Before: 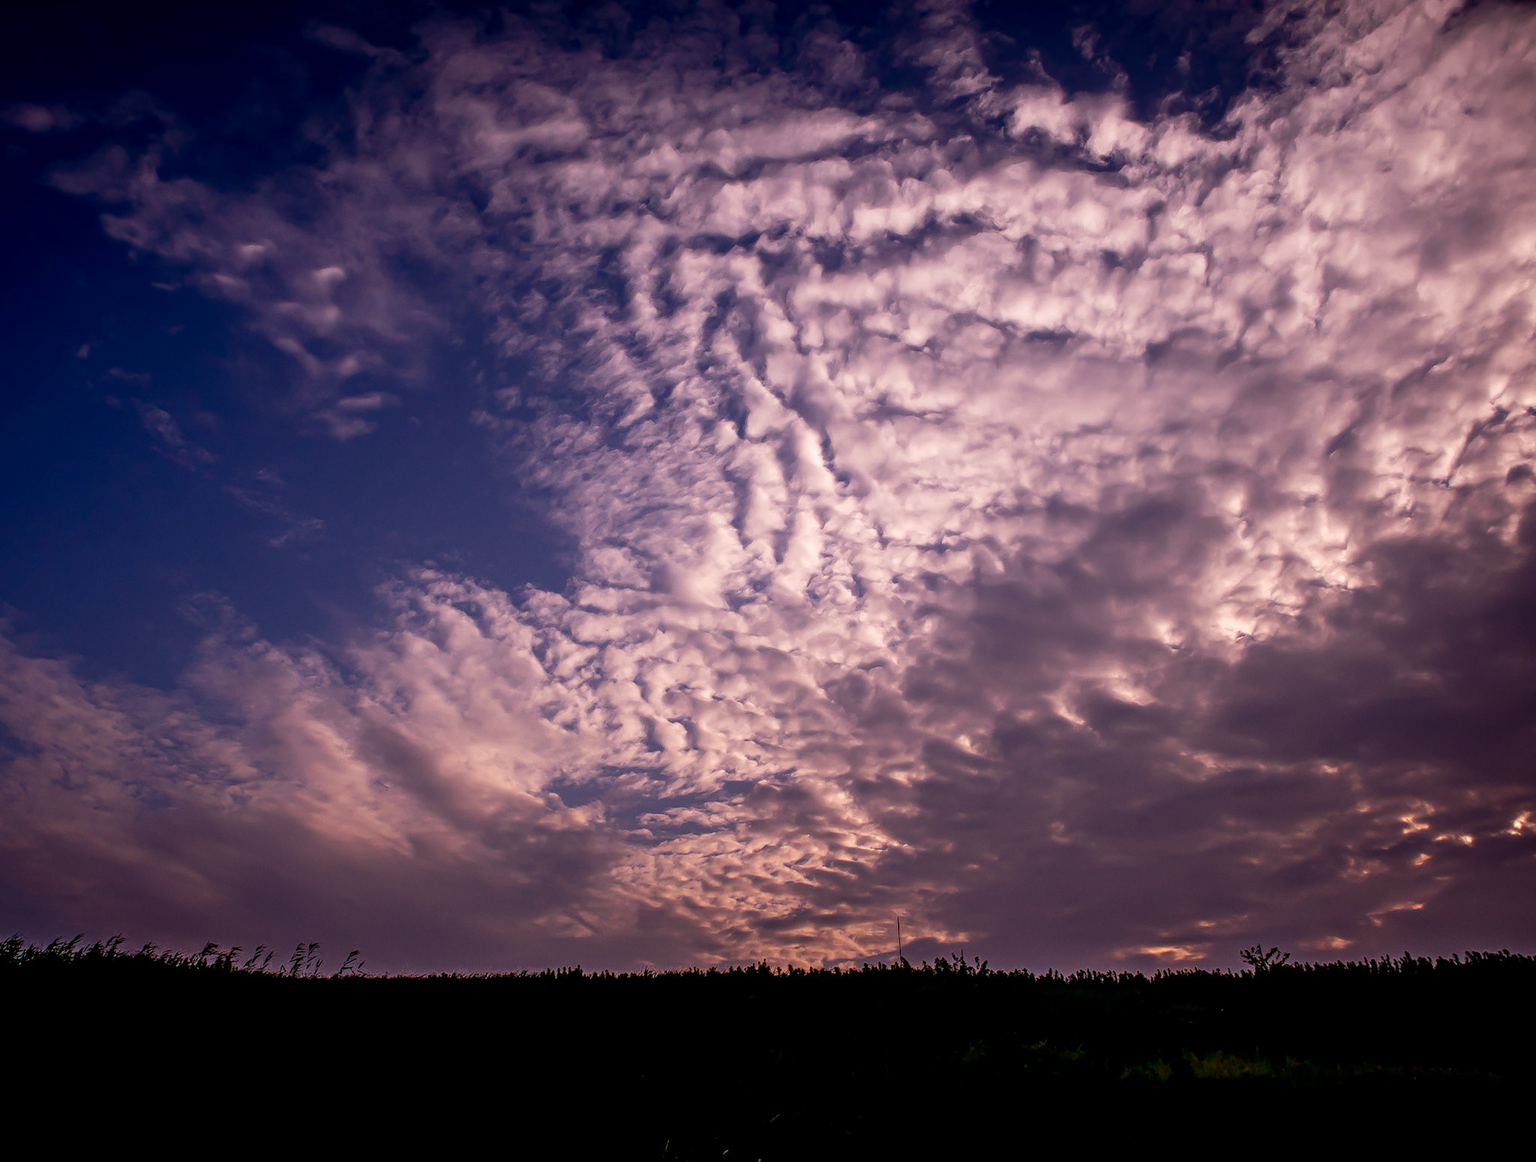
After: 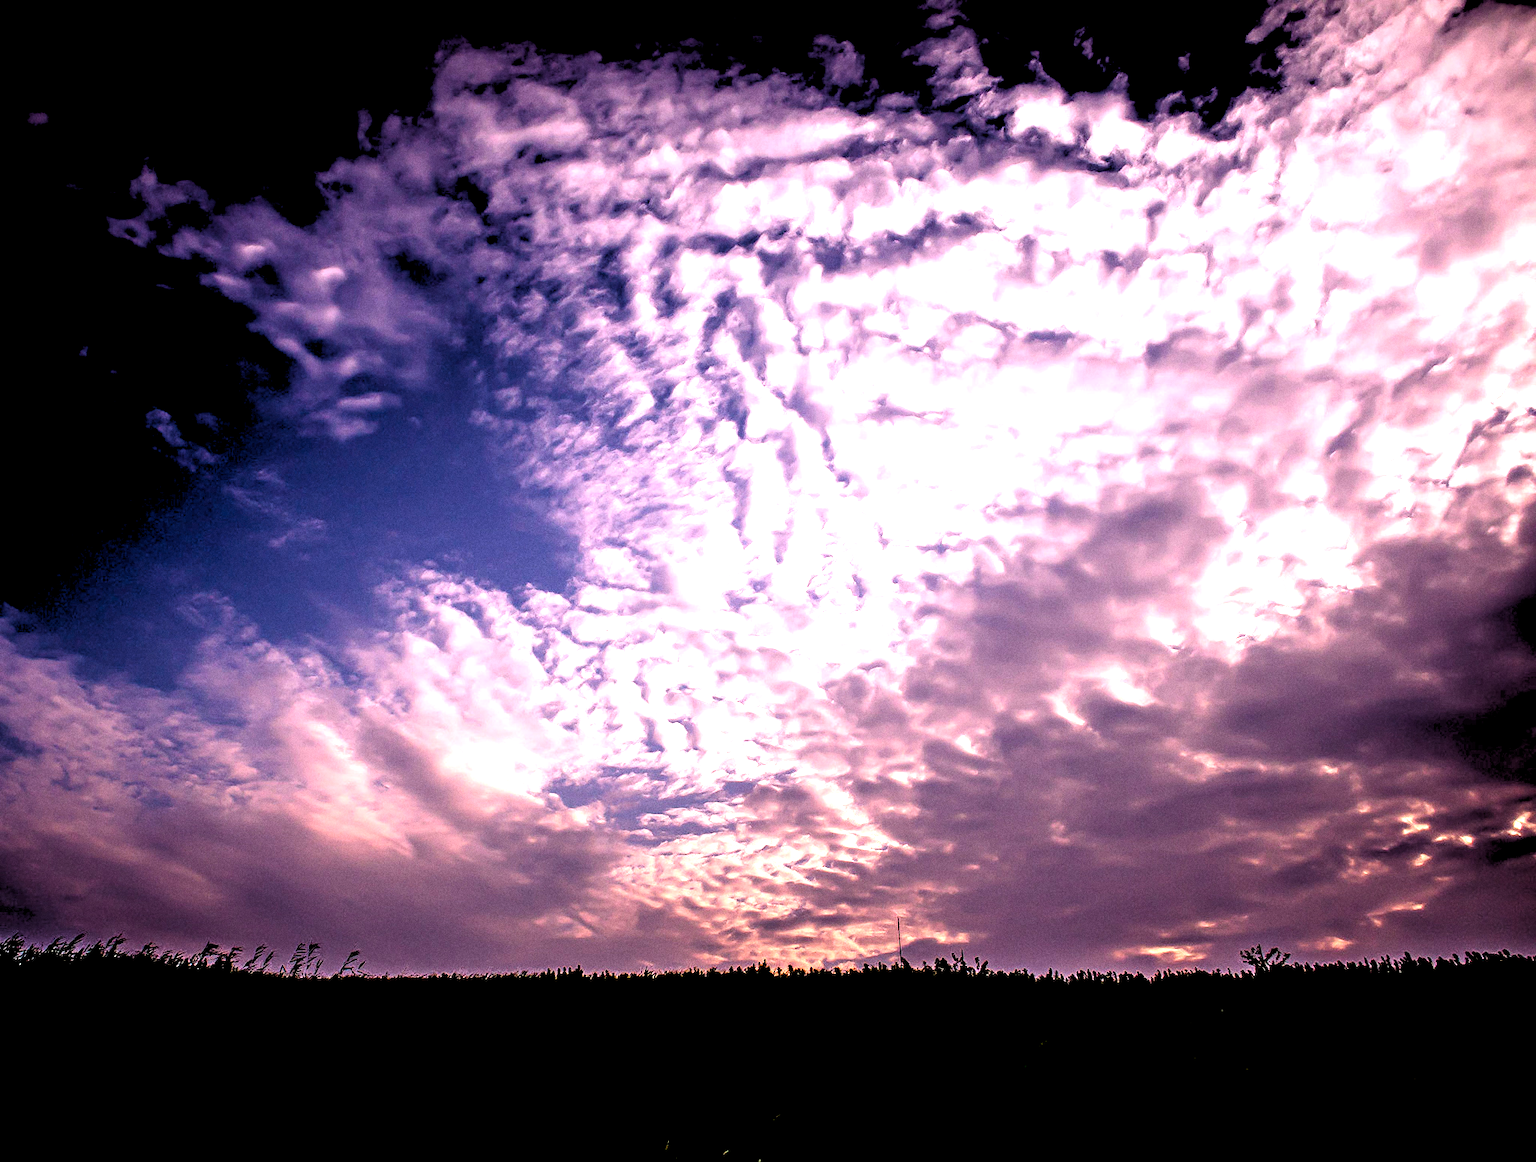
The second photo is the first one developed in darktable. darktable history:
exposure: exposure 1.25 EV, compensate exposure bias true, compensate highlight preservation false
color balance rgb: shadows lift › luminance -20%, power › hue 72.24°, highlights gain › luminance 15%, global offset › hue 171.6°, perceptual saturation grading › highlights -15%, perceptual saturation grading › shadows 25%, global vibrance 35%, contrast 10%
grain: coarseness 0.09 ISO
rgb levels: levels [[0.029, 0.461, 0.922], [0, 0.5, 1], [0, 0.5, 1]]
